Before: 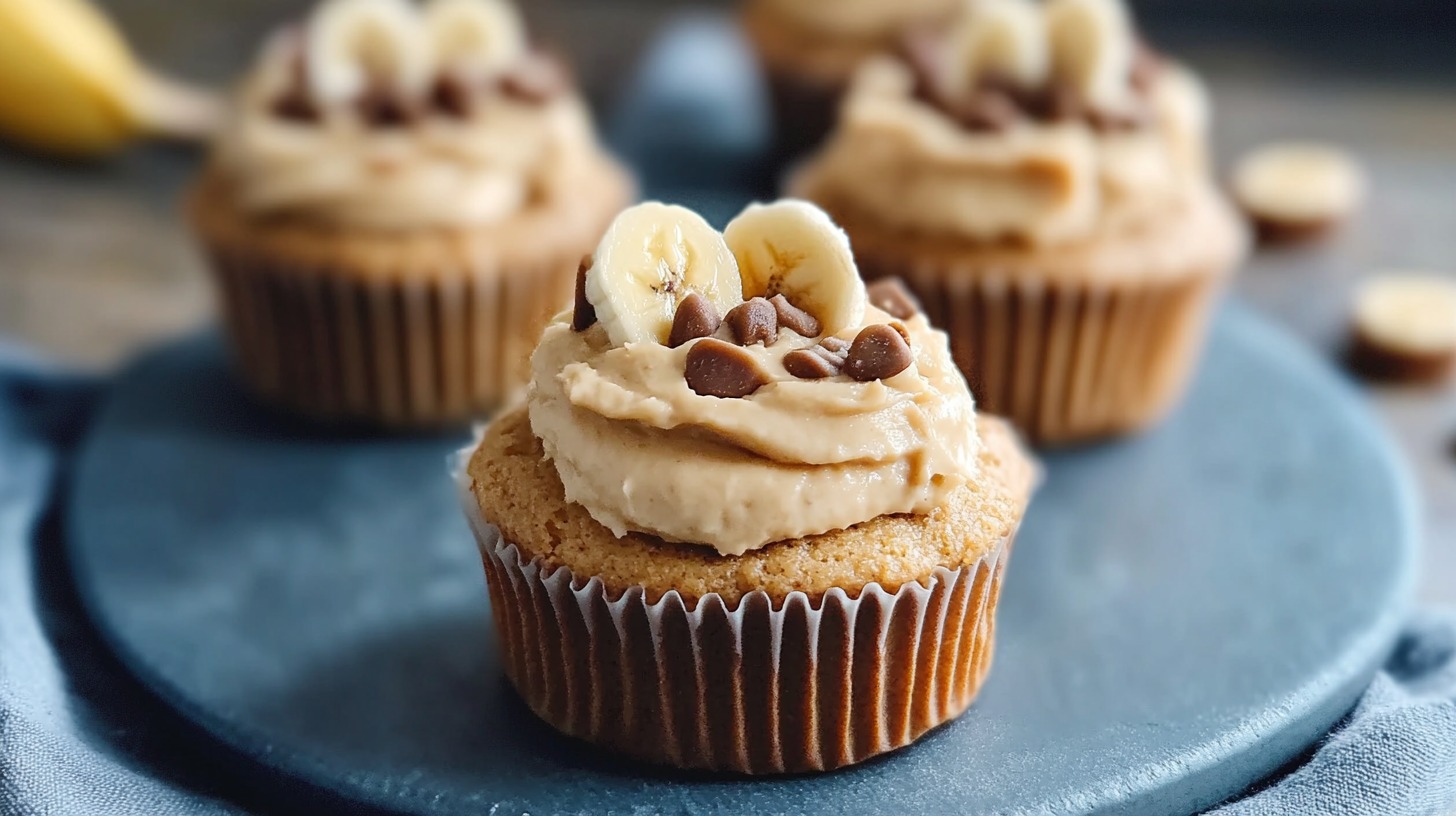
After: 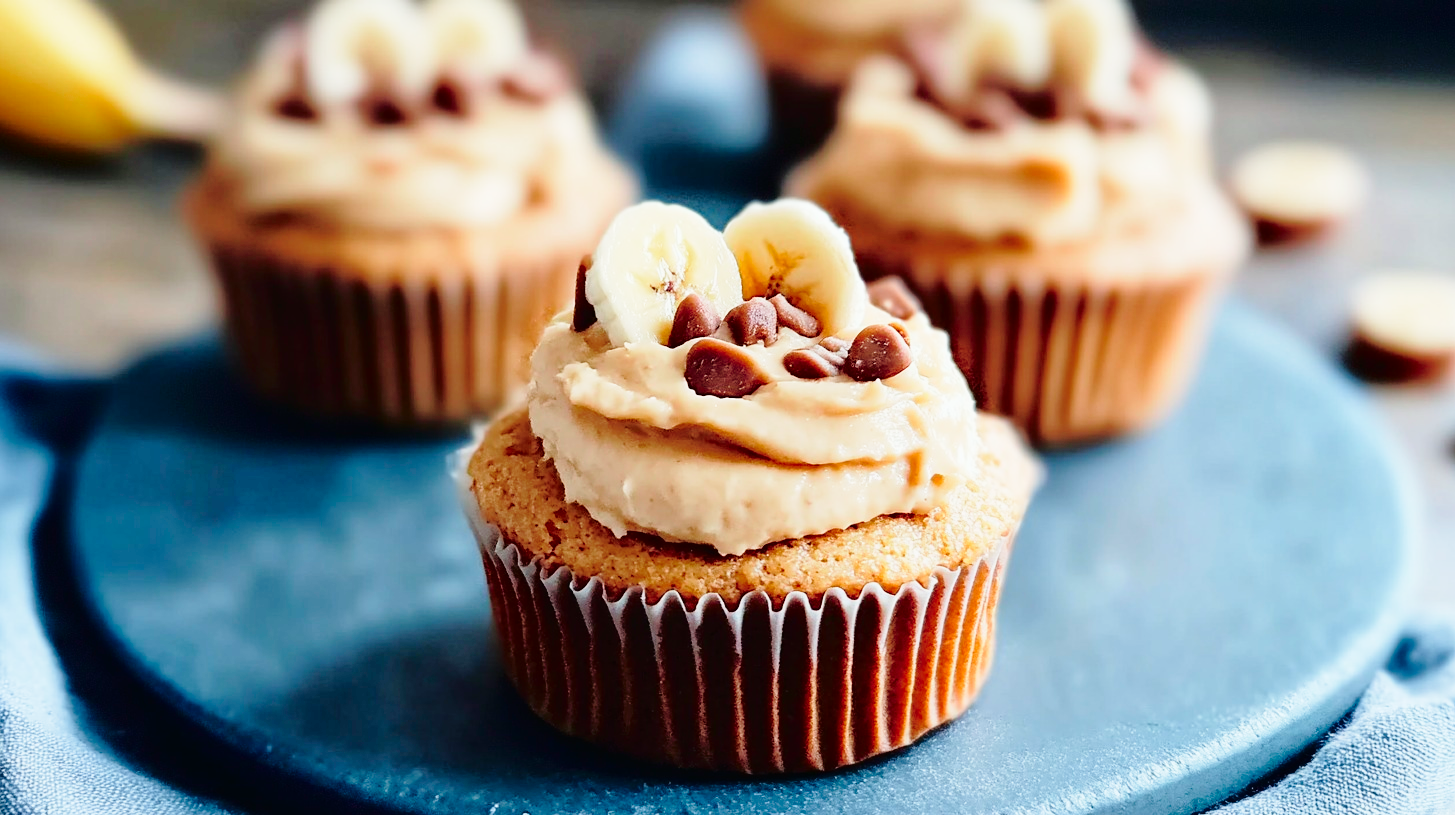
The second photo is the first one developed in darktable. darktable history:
base curve: curves: ch0 [(0, 0) (0.028, 0.03) (0.121, 0.232) (0.46, 0.748) (0.859, 0.968) (1, 1)], preserve colors none
exposure: exposure -0.216 EV, compensate highlight preservation false
crop: left 0.013%
tone curve: curves: ch0 [(0, 0) (0.126, 0.061) (0.362, 0.382) (0.498, 0.498) (0.706, 0.712) (1, 1)]; ch1 [(0, 0) (0.5, 0.497) (0.55, 0.578) (1, 1)]; ch2 [(0, 0) (0.44, 0.424) (0.489, 0.486) (0.537, 0.538) (1, 1)], color space Lab, independent channels, preserve colors none
